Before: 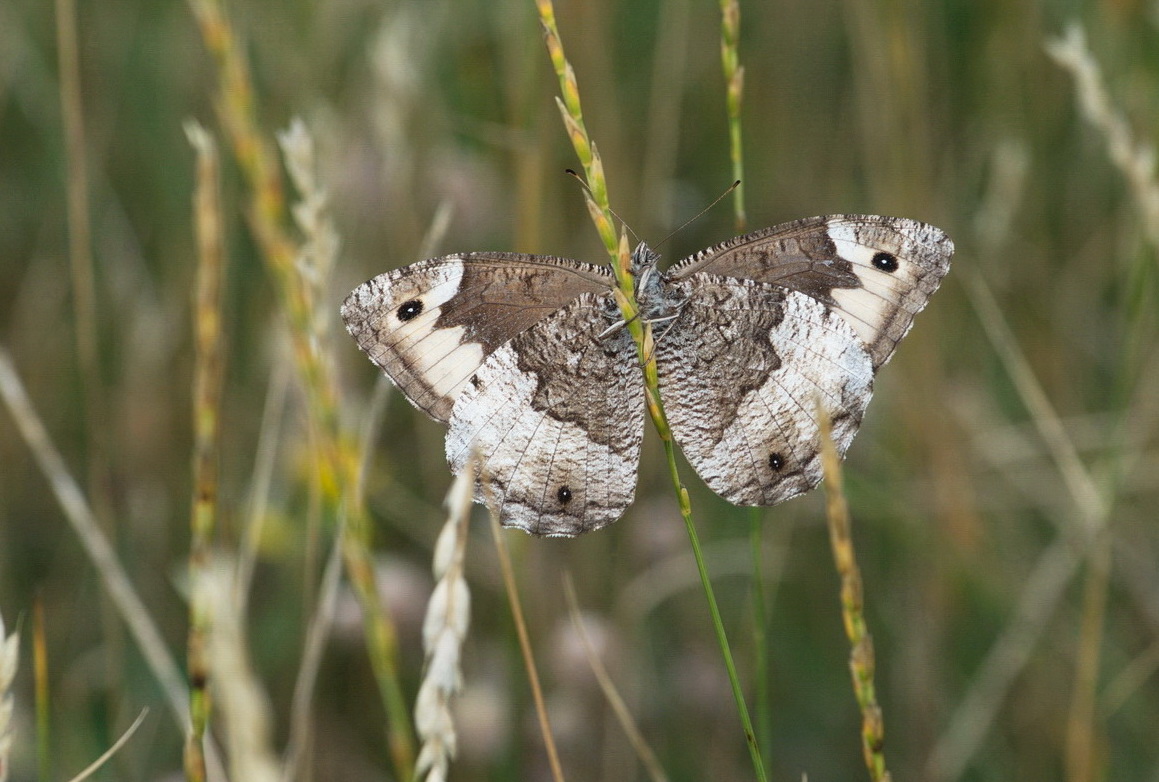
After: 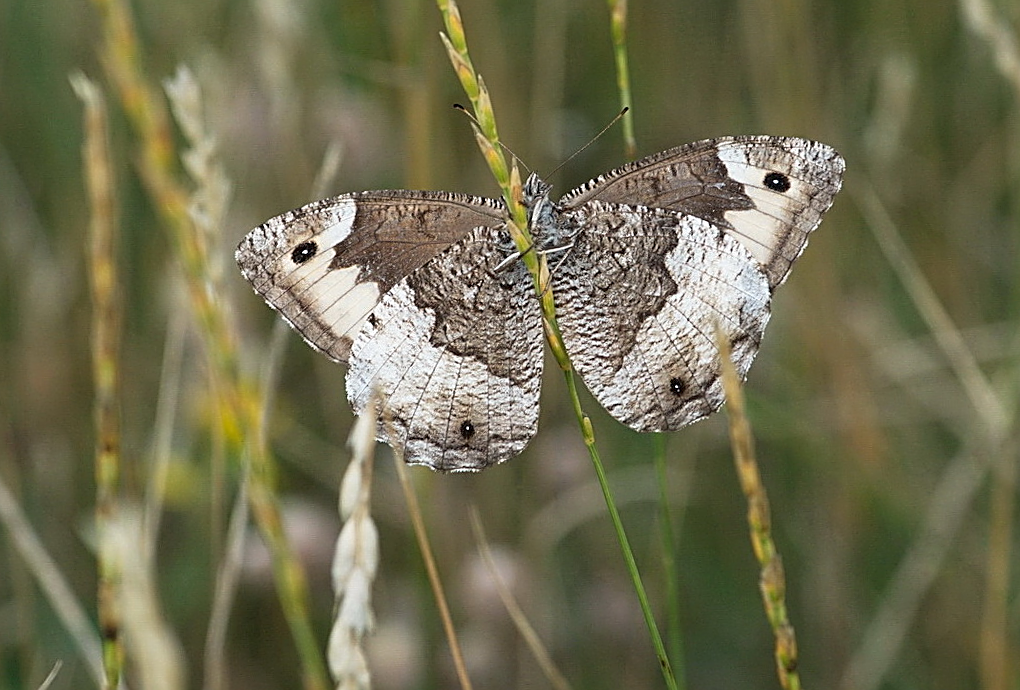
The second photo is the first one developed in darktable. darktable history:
crop and rotate: angle 2.66°, left 6.026%, top 5.703%
sharpen: amount 0.911
